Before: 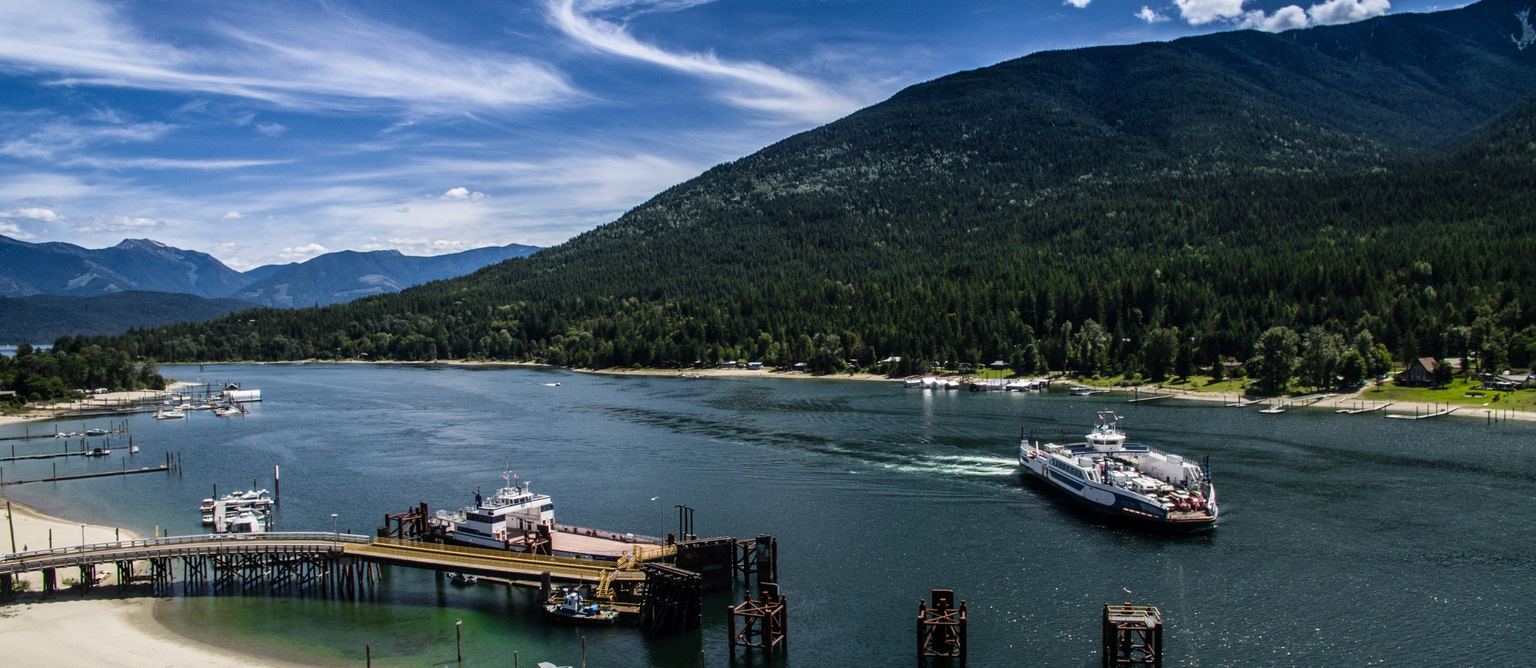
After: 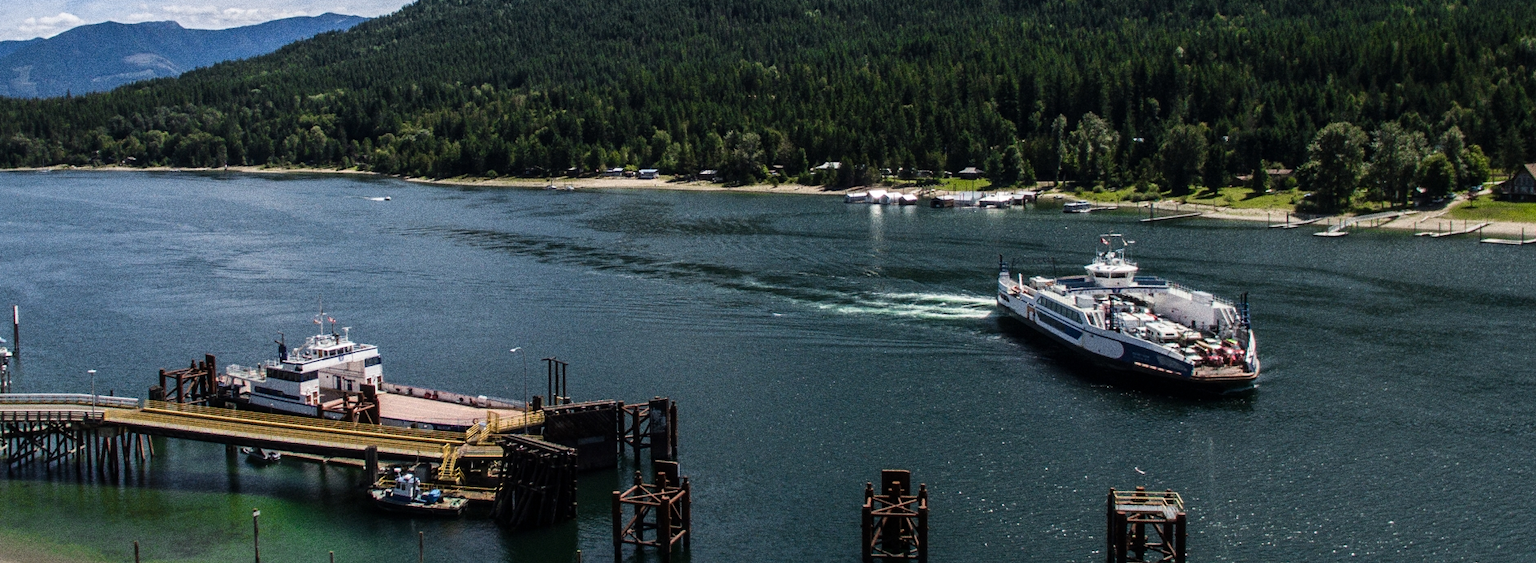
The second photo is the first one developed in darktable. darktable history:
crop and rotate: left 17.299%, top 35.115%, right 7.015%, bottom 1.024%
grain: coarseness 0.09 ISO, strength 40%
